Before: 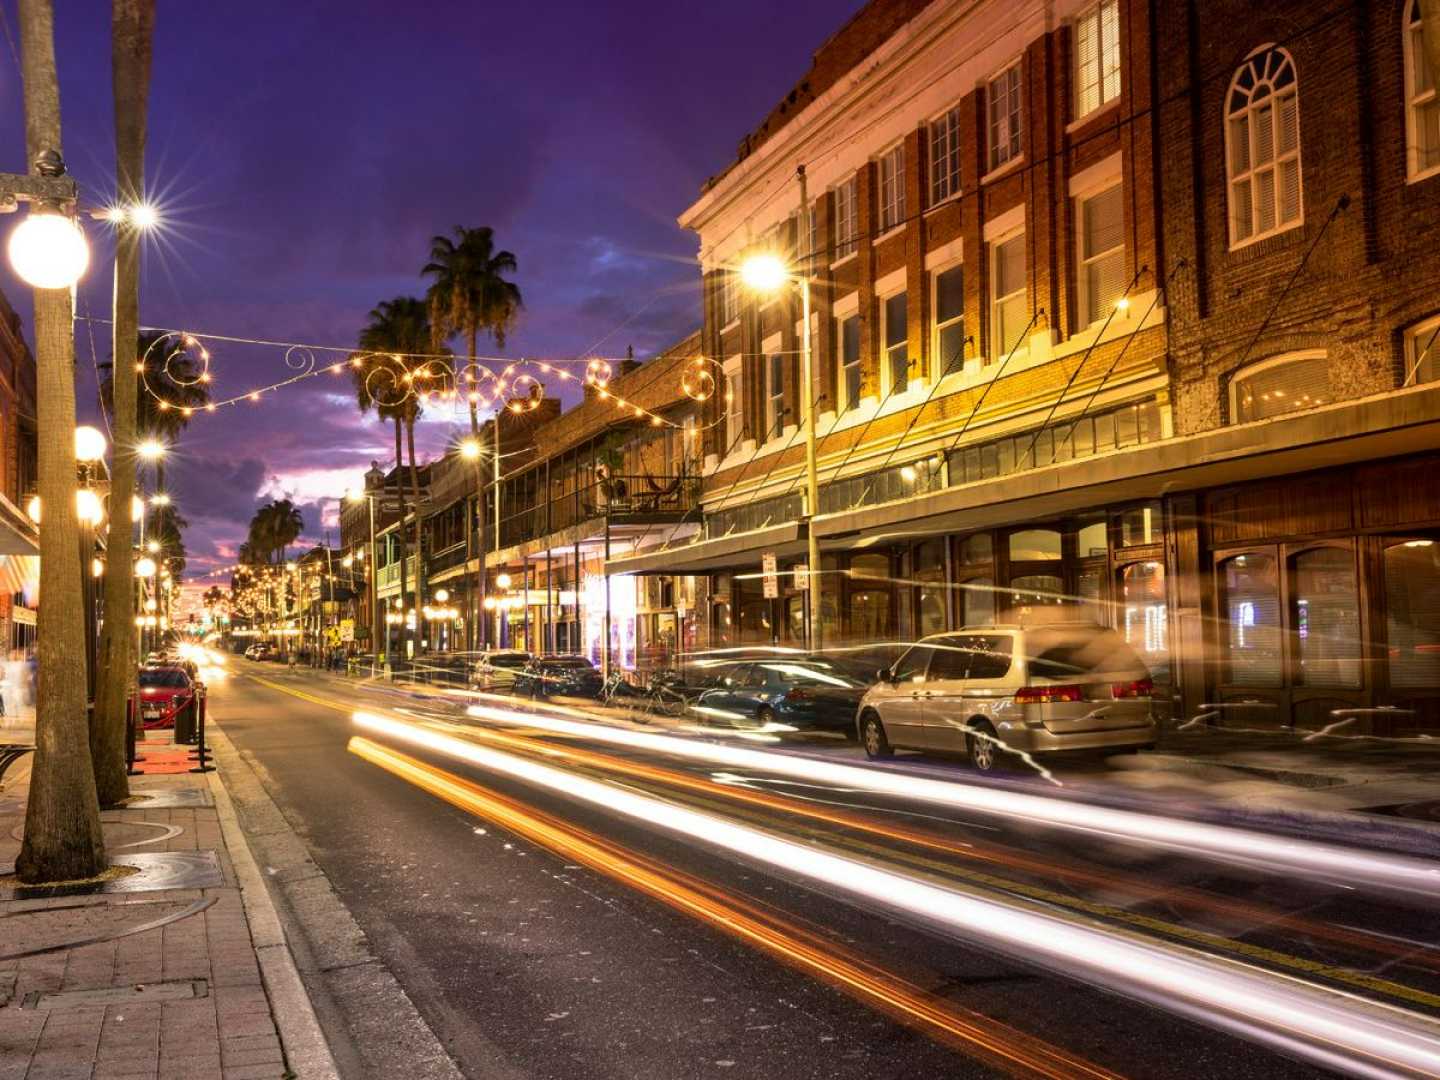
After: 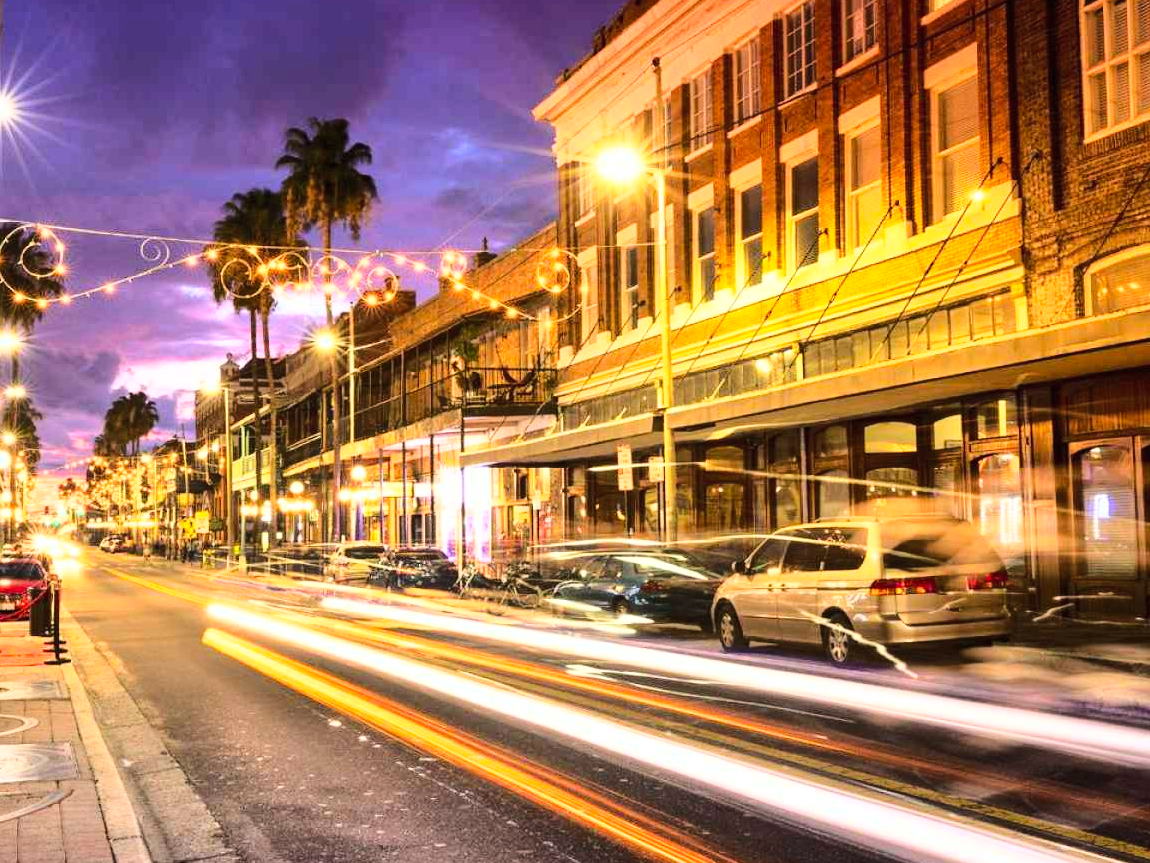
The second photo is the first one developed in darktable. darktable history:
base curve: curves: ch0 [(0, 0) (0.032, 0.037) (0.105, 0.228) (0.435, 0.76) (0.856, 0.983) (1, 1)]
contrast brightness saturation: contrast 0.03, brightness 0.06, saturation 0.13
crop and rotate: left 10.071%, top 10.071%, right 10.02%, bottom 10.02%
